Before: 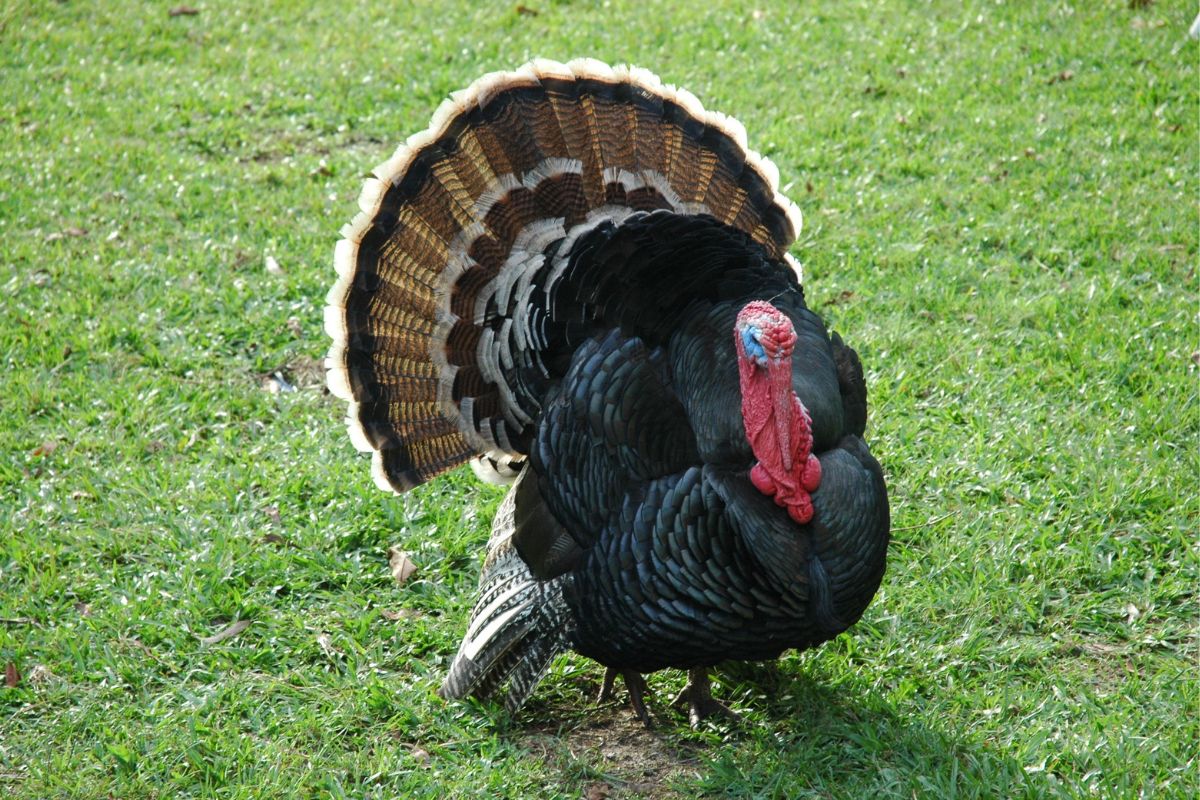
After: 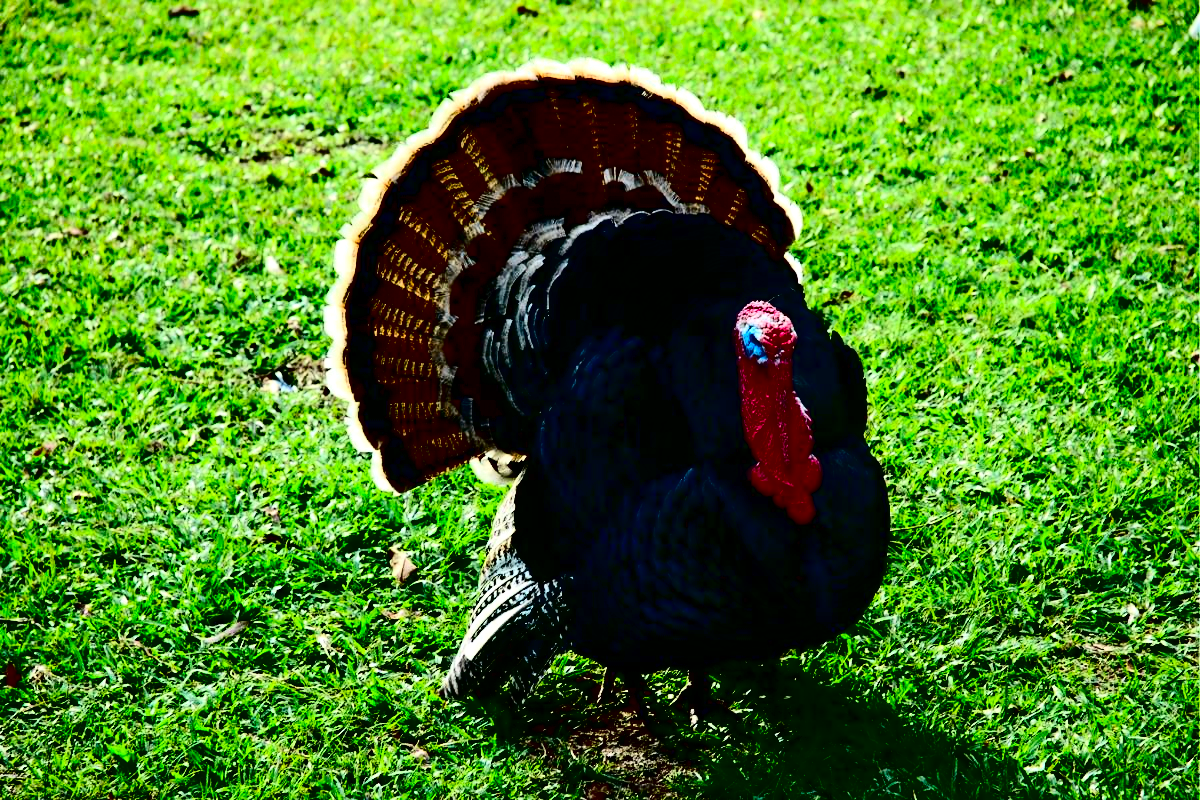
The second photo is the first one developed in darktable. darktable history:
local contrast: mode bilateral grid, contrast 20, coarseness 50, detail 119%, midtone range 0.2
contrast brightness saturation: contrast 0.765, brightness -0.99, saturation 0.989
